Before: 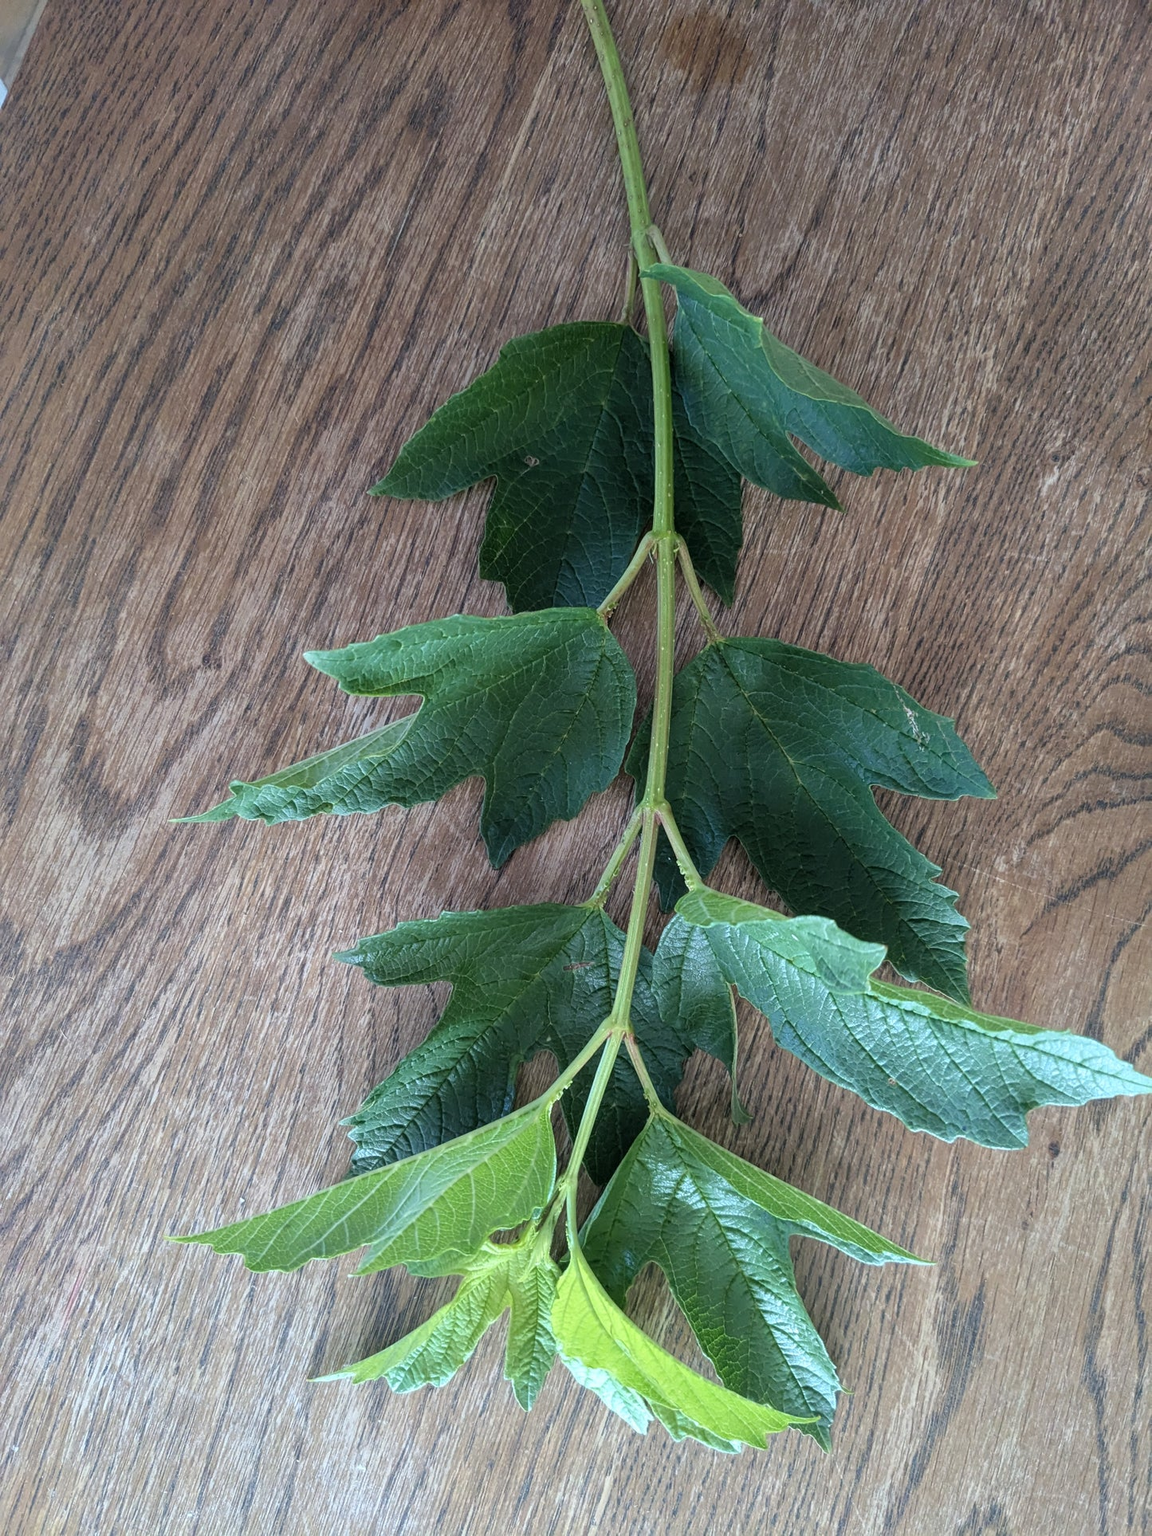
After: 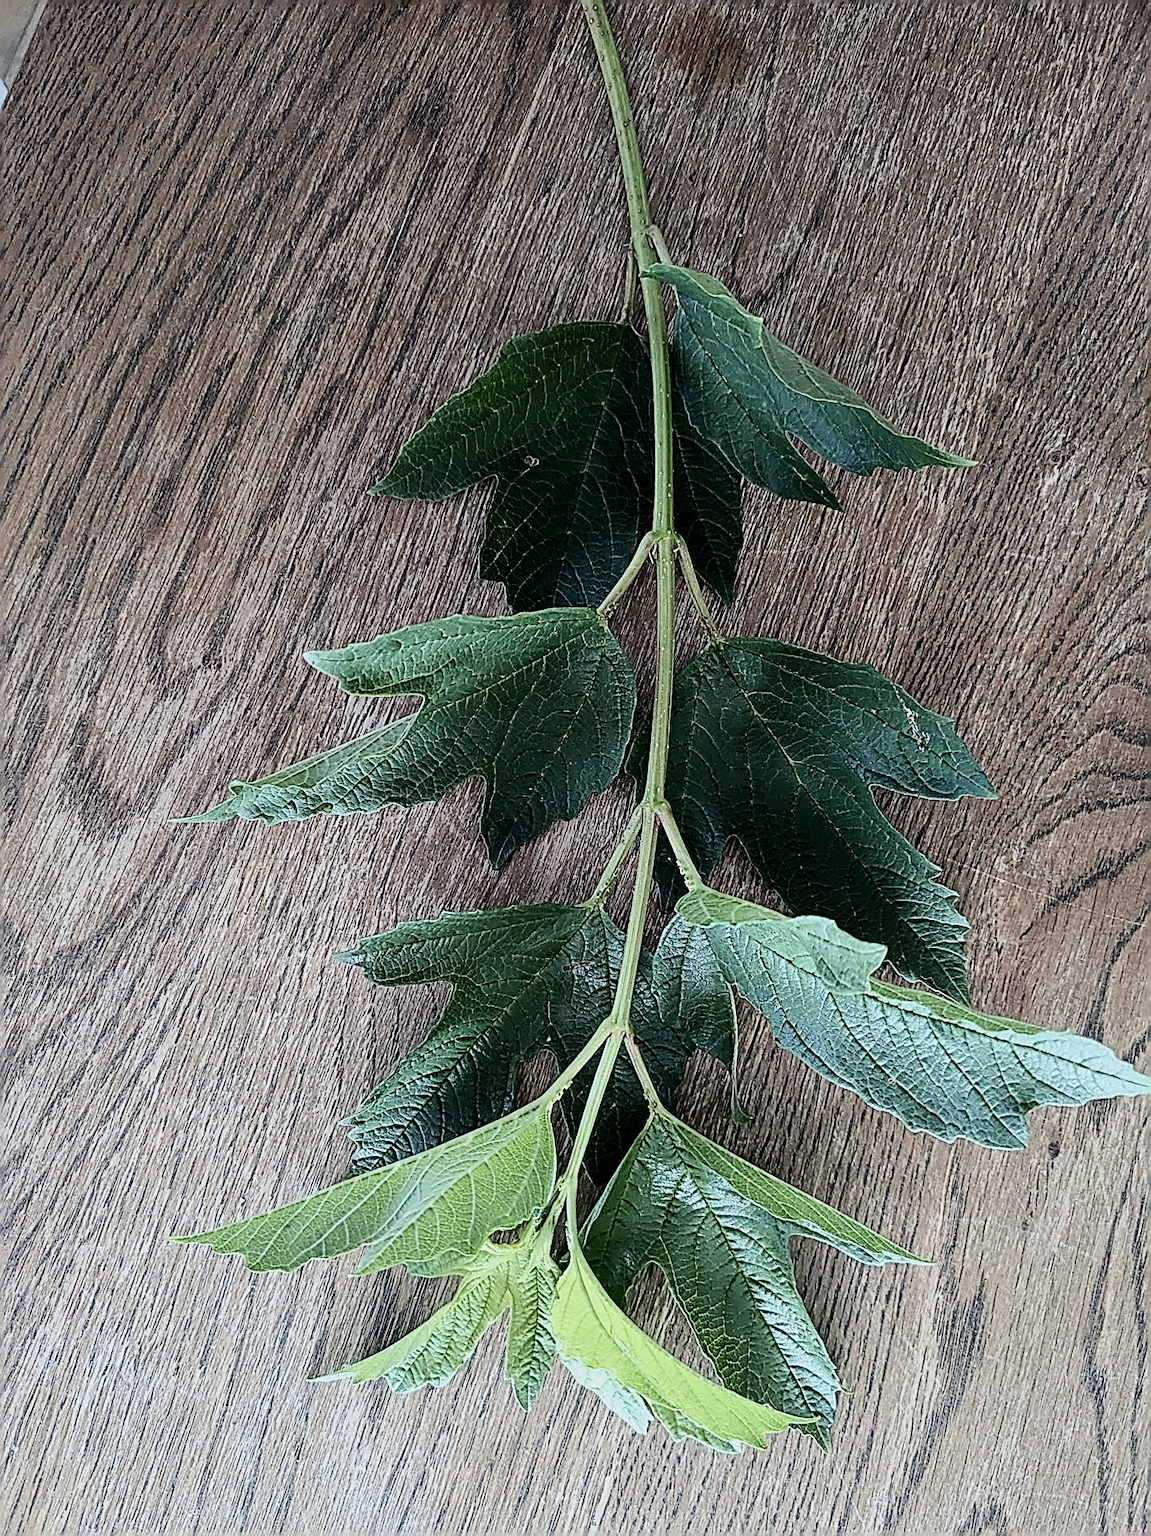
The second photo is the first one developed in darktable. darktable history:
sharpen: amount 1.861
contrast brightness saturation: contrast 0.28
filmic rgb: black relative exposure -7.65 EV, white relative exposure 4.56 EV, hardness 3.61
color correction: saturation 0.8
